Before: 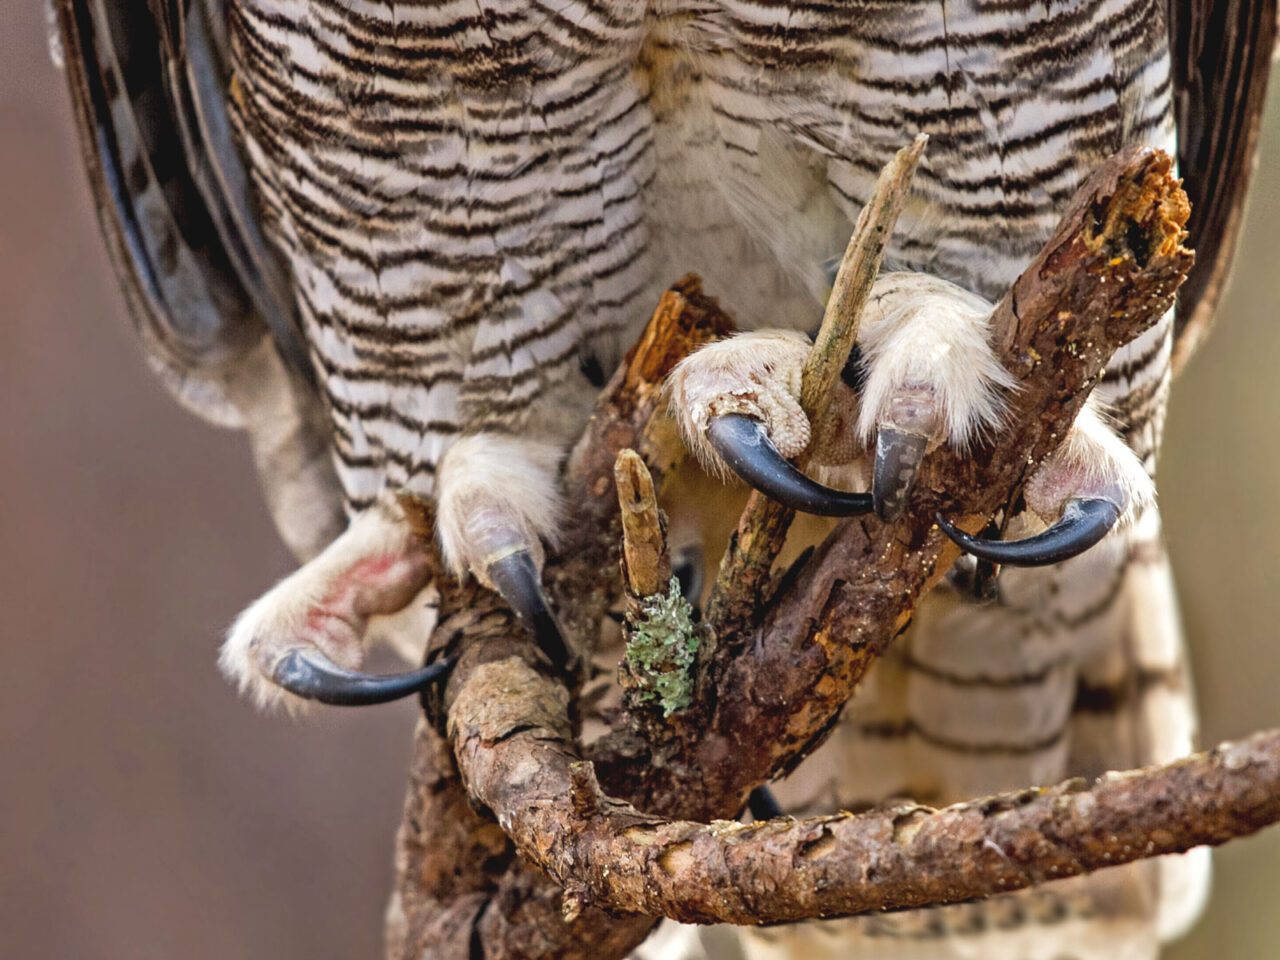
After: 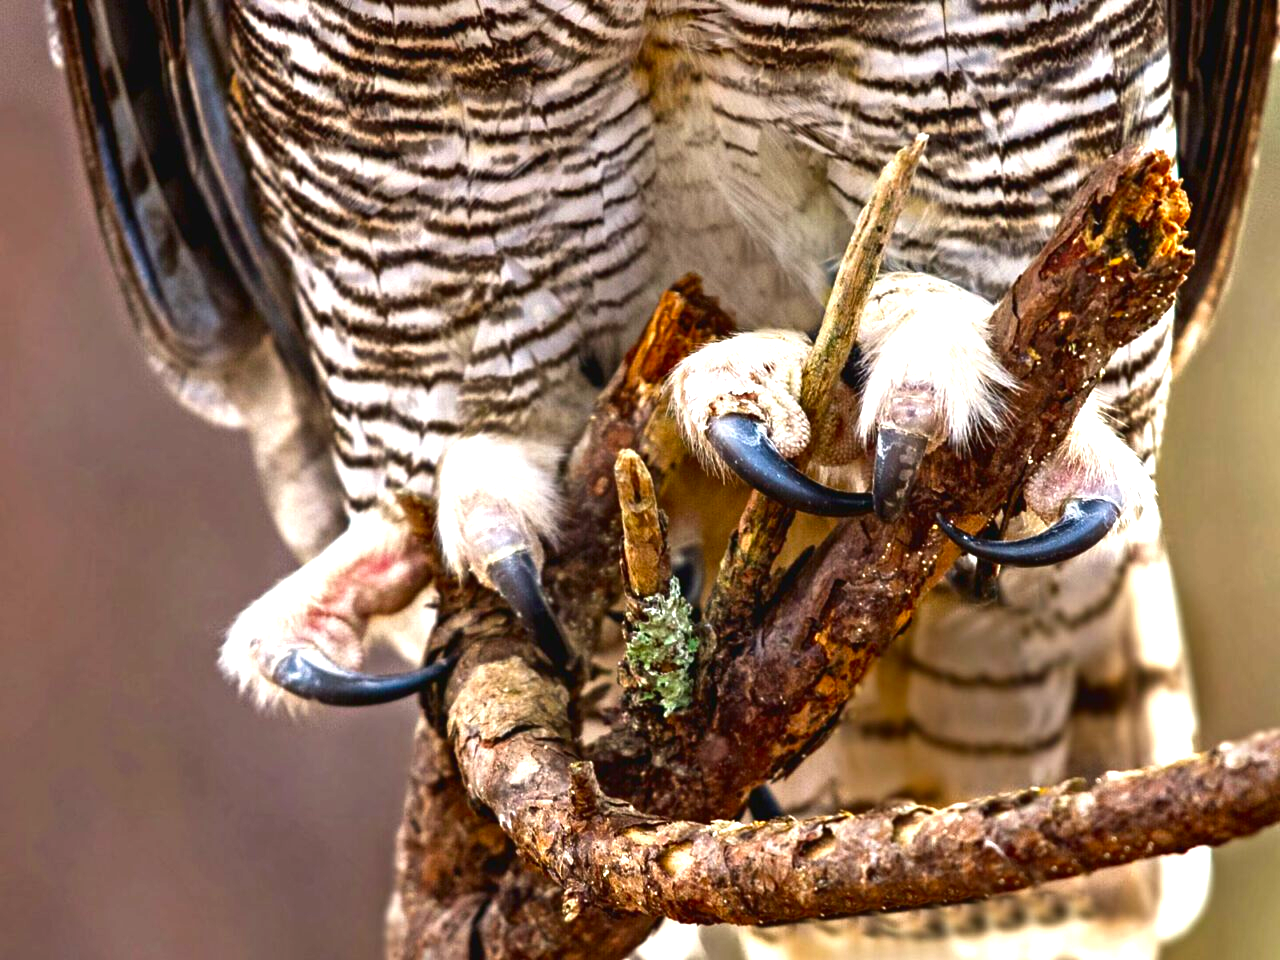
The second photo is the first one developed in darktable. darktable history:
rgb levels: preserve colors max RGB
contrast brightness saturation: brightness -0.25, saturation 0.2
exposure: black level correction 0, exposure 0.95 EV, compensate exposure bias true, compensate highlight preservation false
